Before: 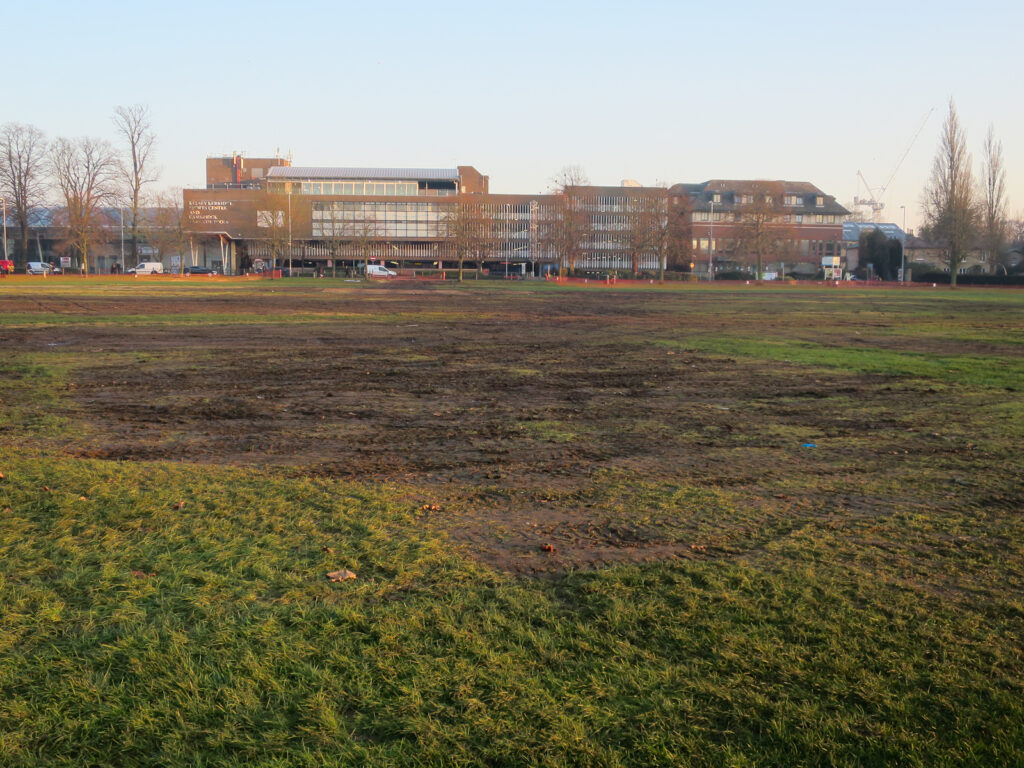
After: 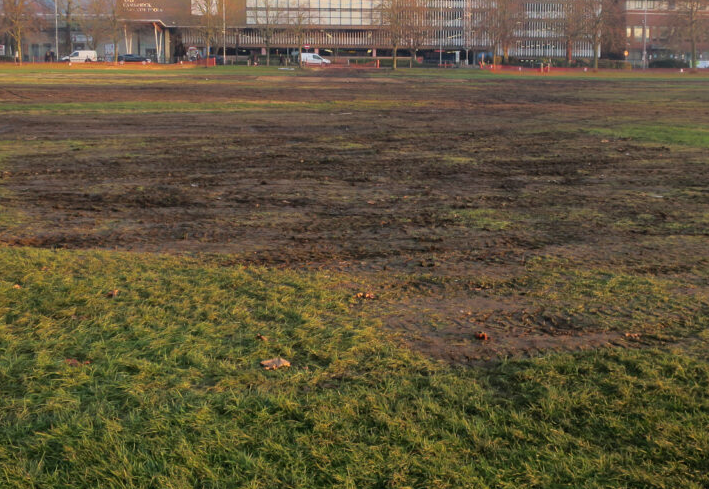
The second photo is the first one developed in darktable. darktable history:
color balance rgb: linear chroma grading › shadows -3%, linear chroma grading › highlights -4%
crop: left 6.488%, top 27.668%, right 24.183%, bottom 8.656%
